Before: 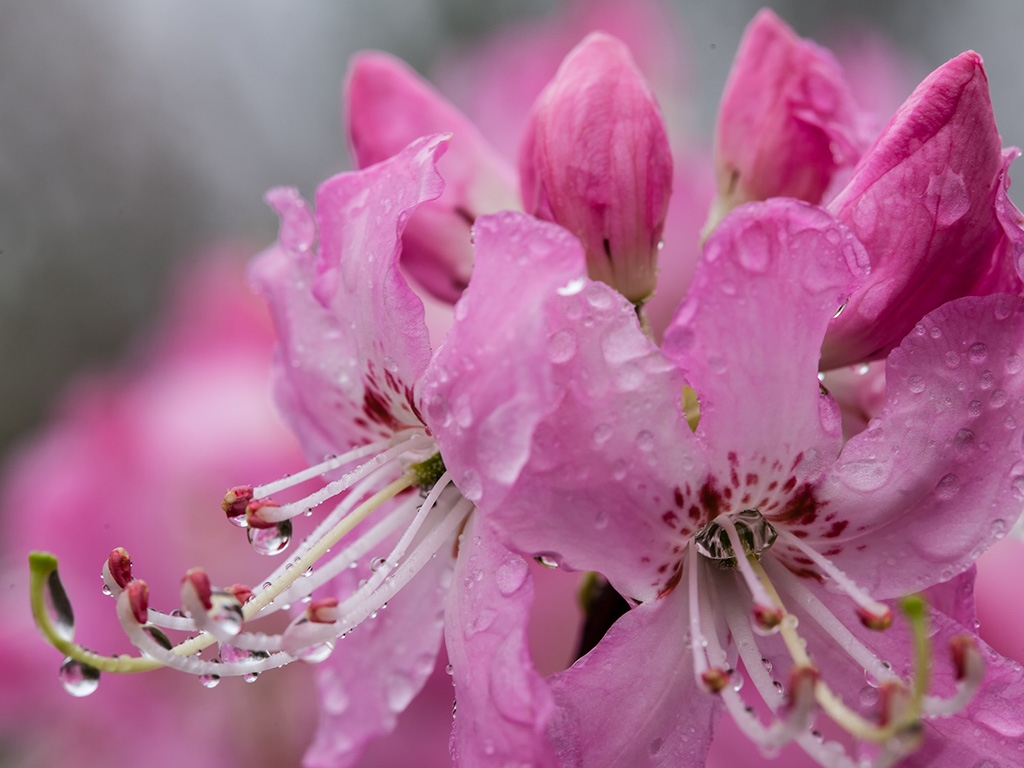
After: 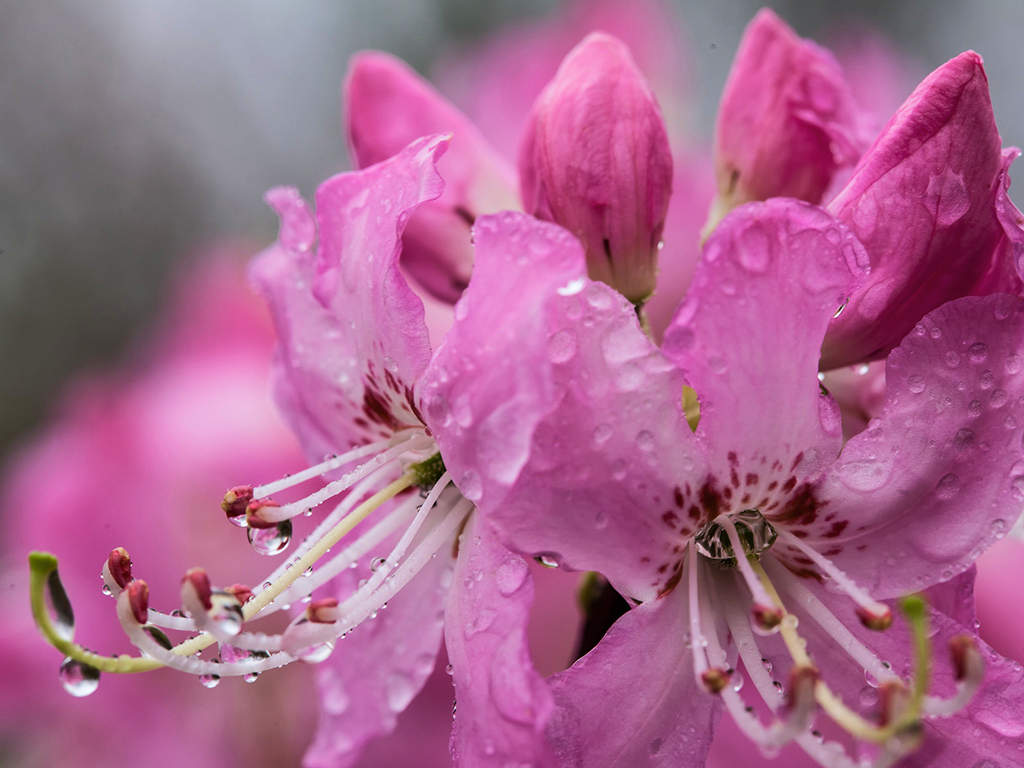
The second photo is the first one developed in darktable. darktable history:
velvia: on, module defaults
tone curve: curves: ch0 [(0, 0) (0.339, 0.306) (0.687, 0.706) (1, 1)], color space Lab, linked channels, preserve colors none
